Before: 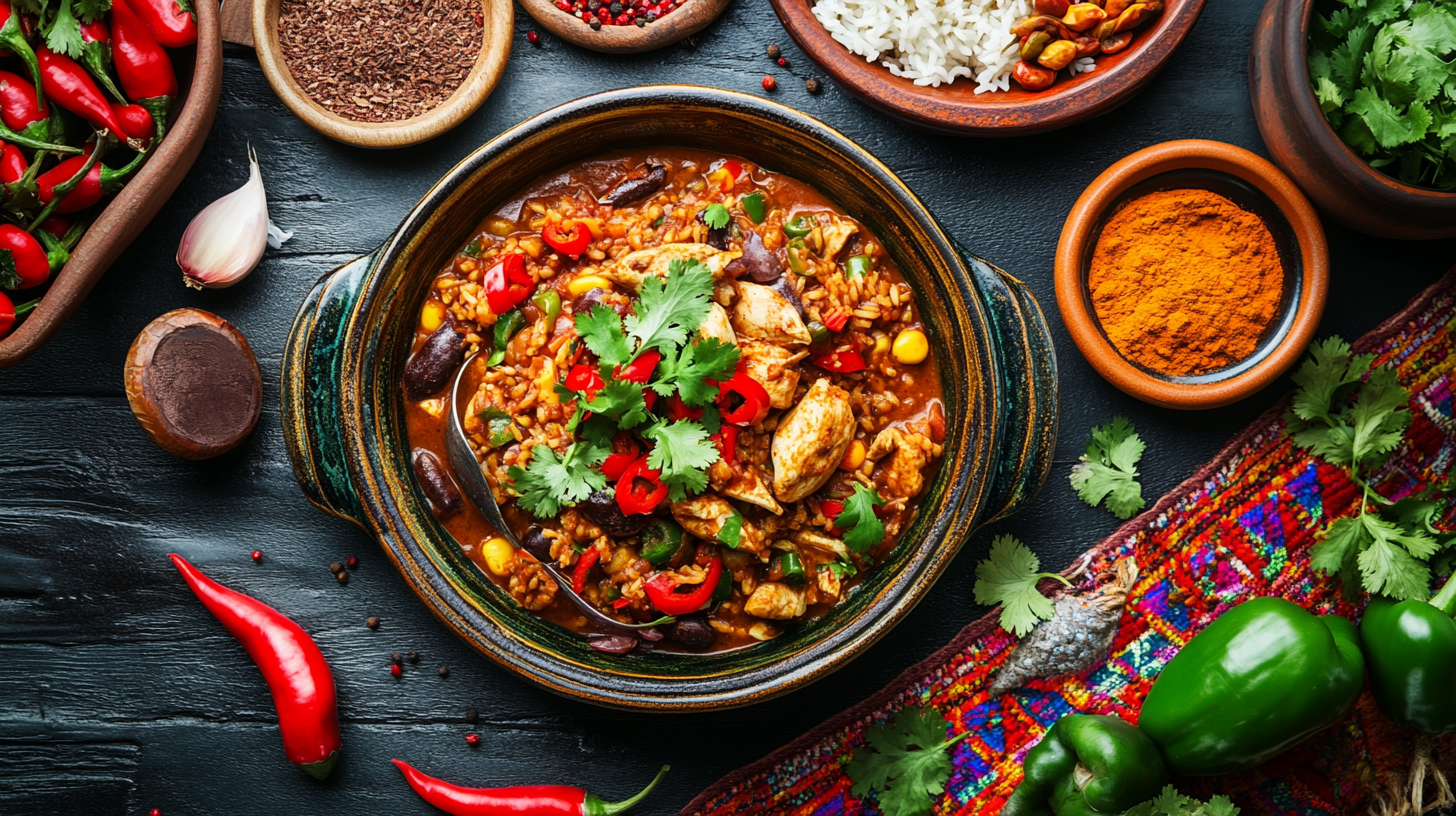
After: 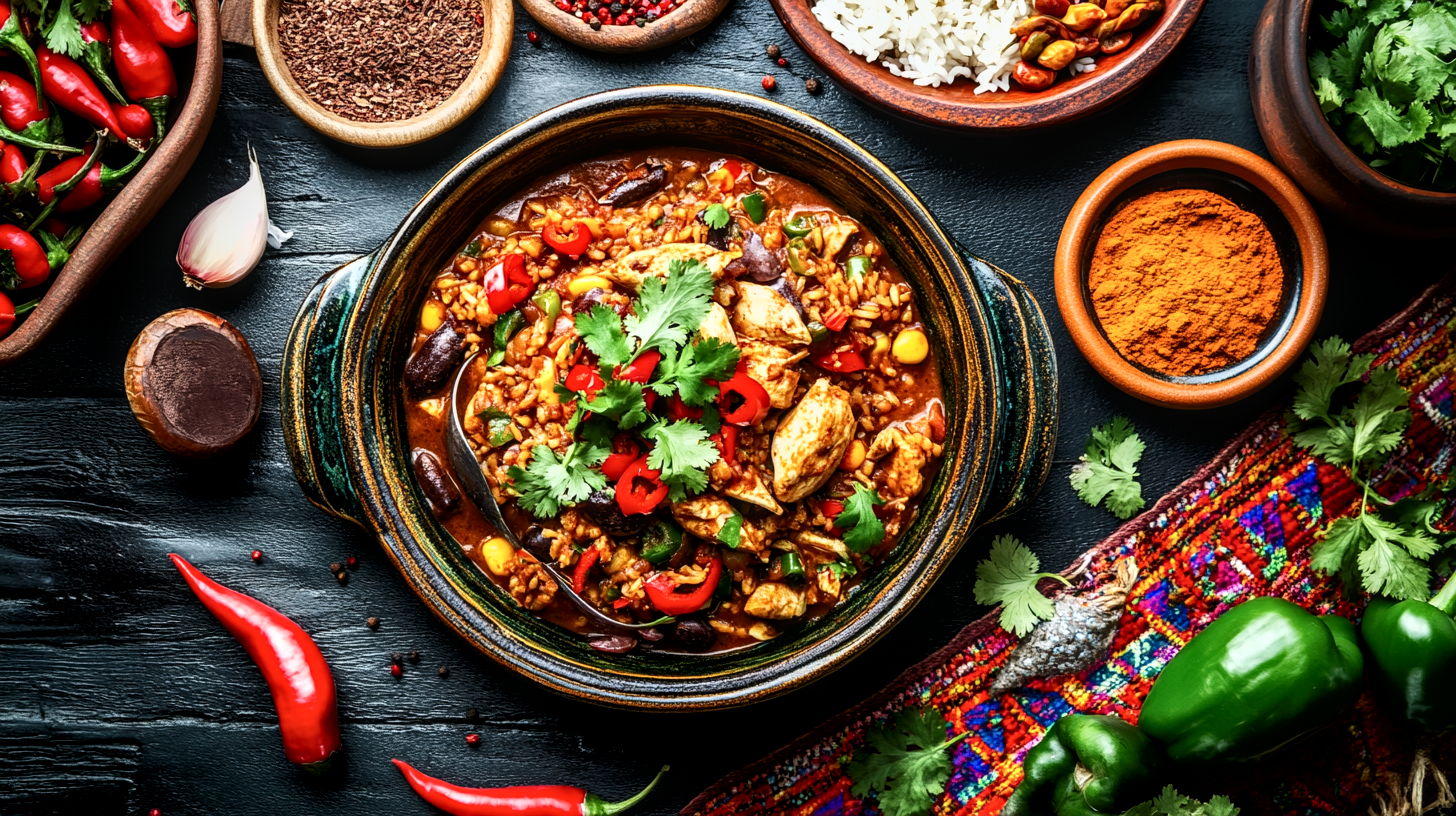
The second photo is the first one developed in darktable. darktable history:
tone curve: curves: ch0 [(0, 0) (0.003, 0.002) (0.011, 0.006) (0.025, 0.014) (0.044, 0.025) (0.069, 0.039) (0.1, 0.056) (0.136, 0.082) (0.177, 0.116) (0.224, 0.163) (0.277, 0.233) (0.335, 0.311) (0.399, 0.396) (0.468, 0.488) (0.543, 0.588) (0.623, 0.695) (0.709, 0.809) (0.801, 0.912) (0.898, 0.997) (1, 1)], color space Lab, independent channels, preserve colors none
tone equalizer: -8 EV -1.84 EV, -7 EV -1.17 EV, -6 EV -1.61 EV
local contrast: on, module defaults
